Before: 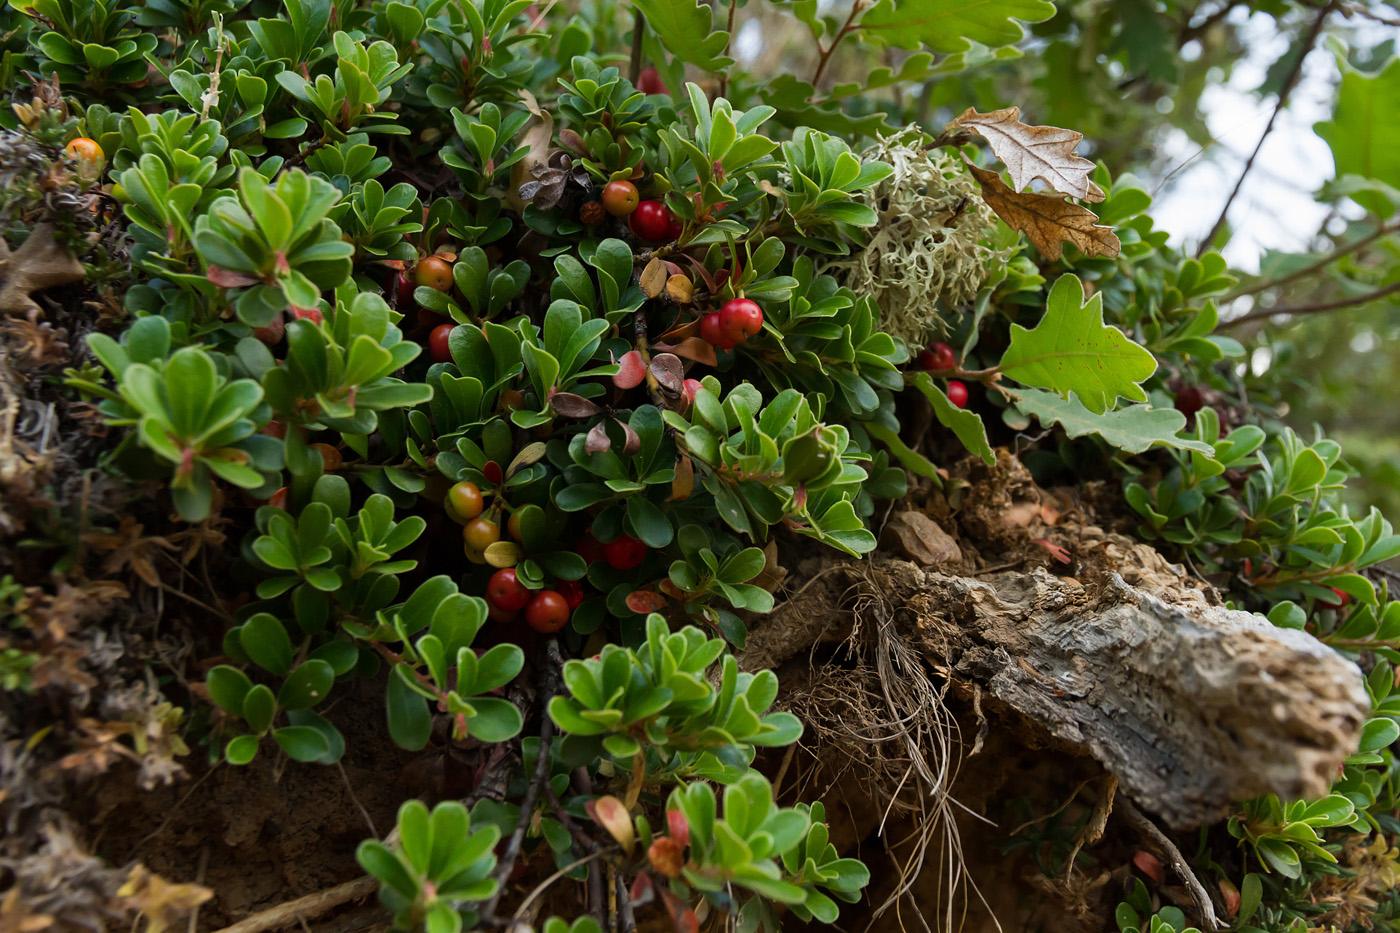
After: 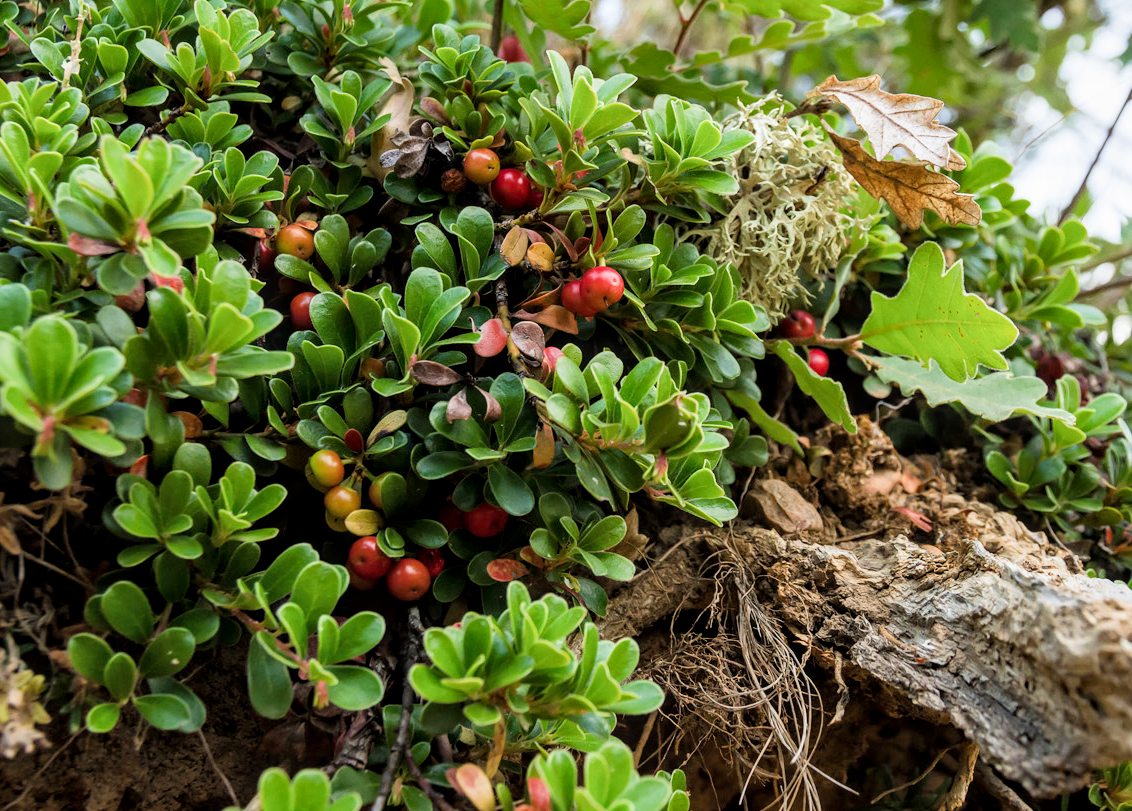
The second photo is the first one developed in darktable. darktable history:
crop: left 9.929%, top 3.475%, right 9.188%, bottom 9.529%
local contrast: on, module defaults
exposure: black level correction 0, exposure 1.3 EV, compensate highlight preservation false
filmic rgb: black relative exposure -7.65 EV, white relative exposure 4.56 EV, hardness 3.61
